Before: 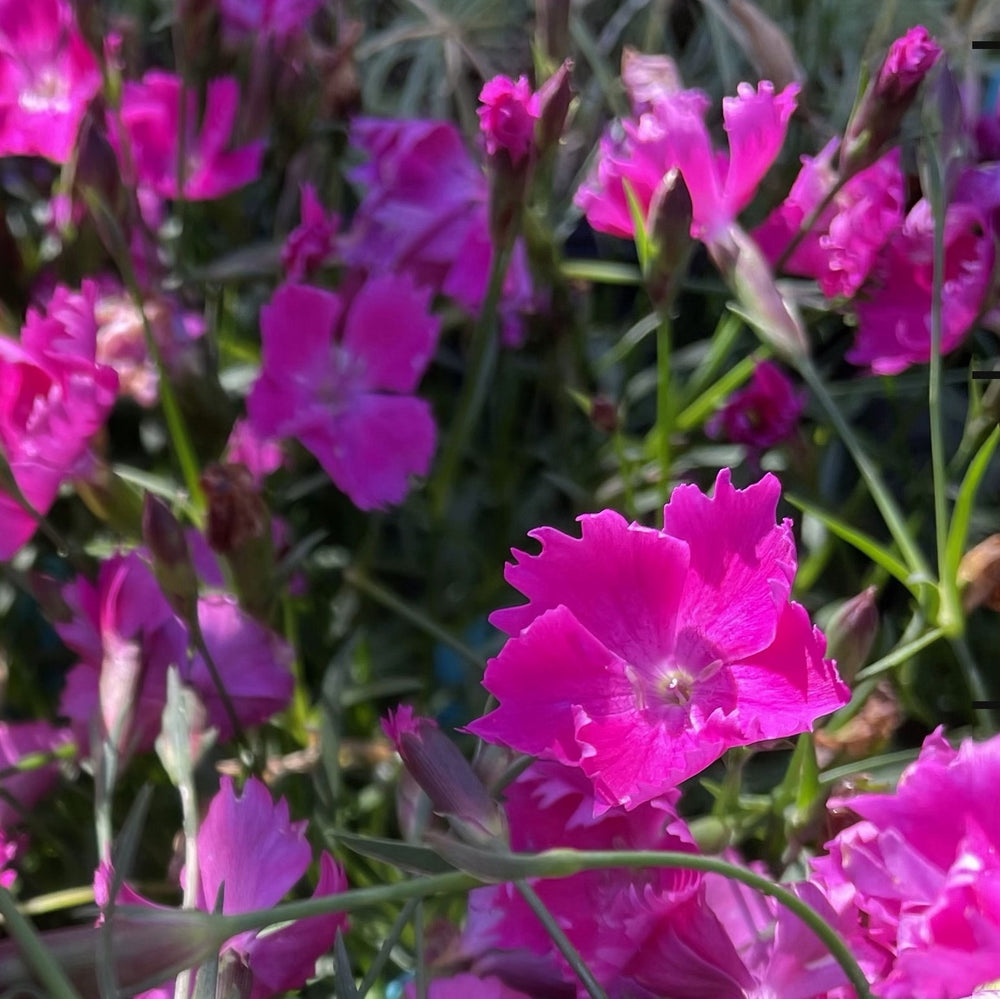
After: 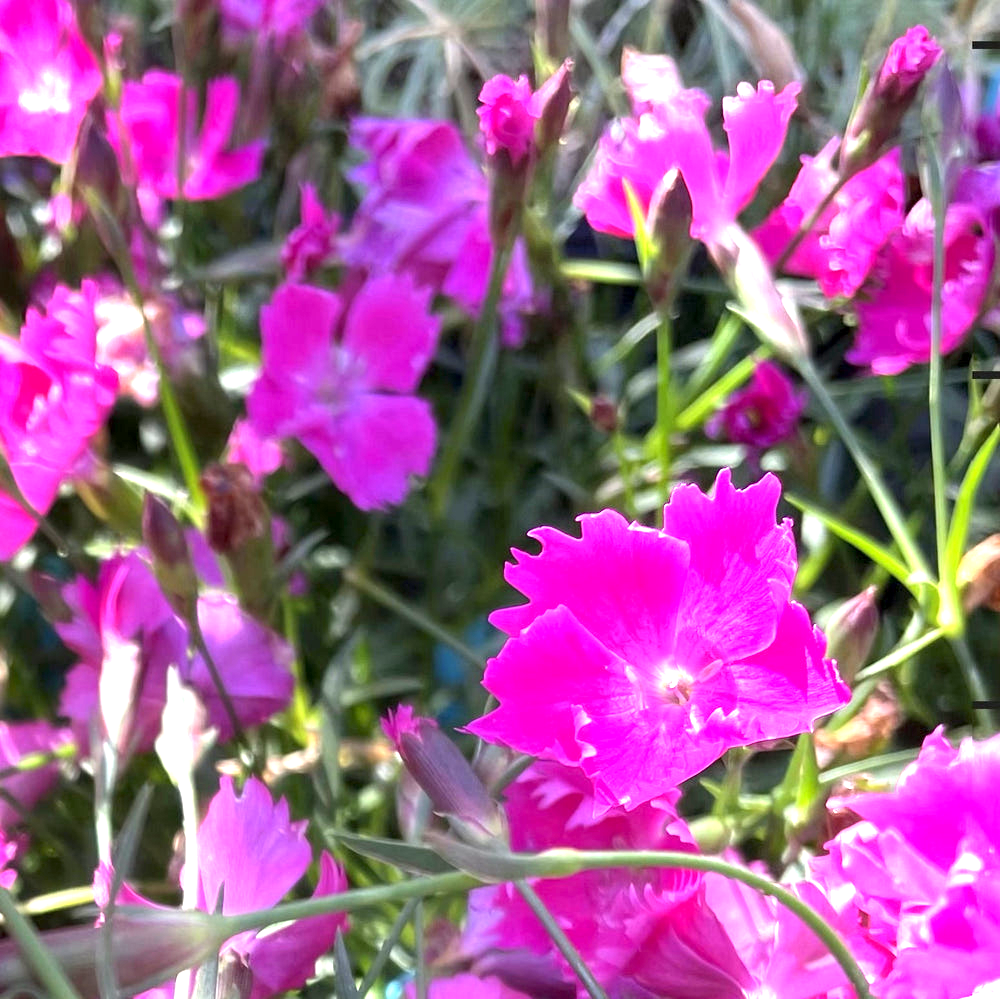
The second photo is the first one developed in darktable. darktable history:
exposure: black level correction 0.001, exposure 1.646 EV, compensate highlight preservation false
